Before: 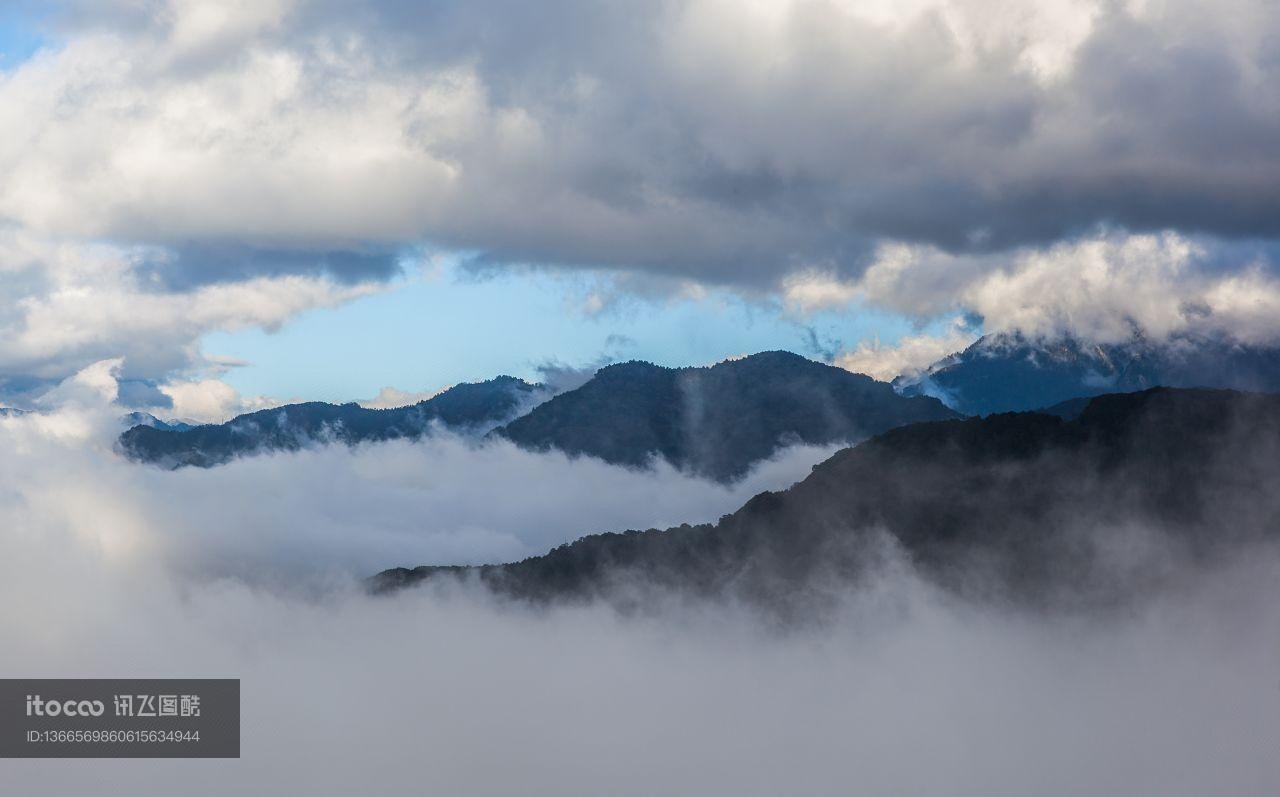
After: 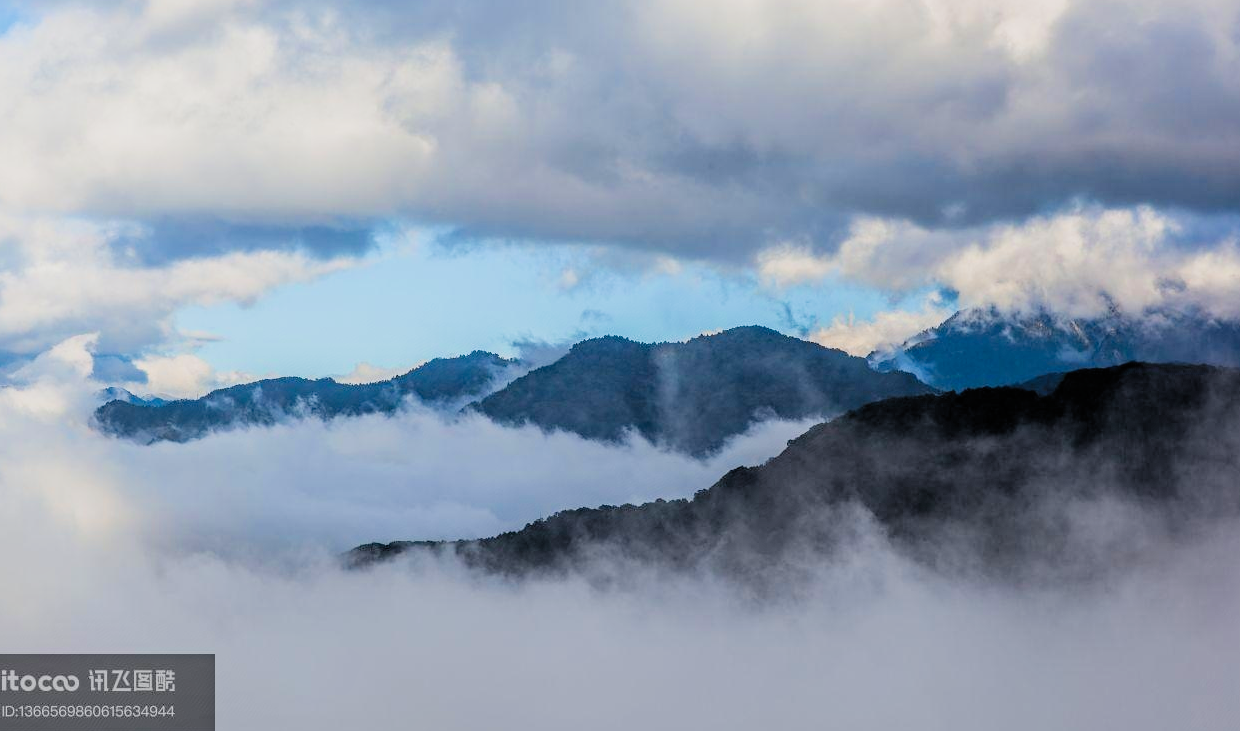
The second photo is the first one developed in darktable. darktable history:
filmic rgb: black relative exposure -4.58 EV, white relative exposure 4.8 EV, threshold 3 EV, hardness 2.36, latitude 36.07%, contrast 1.048, highlights saturation mix 1.32%, shadows ↔ highlights balance 1.25%, color science v4 (2020), enable highlight reconstruction true
crop: left 1.964%, top 3.251%, right 1.122%, bottom 4.933%
haze removal: compatibility mode true, adaptive false
exposure: black level correction 0, exposure 0.7 EV, compensate exposure bias true, compensate highlight preservation false
